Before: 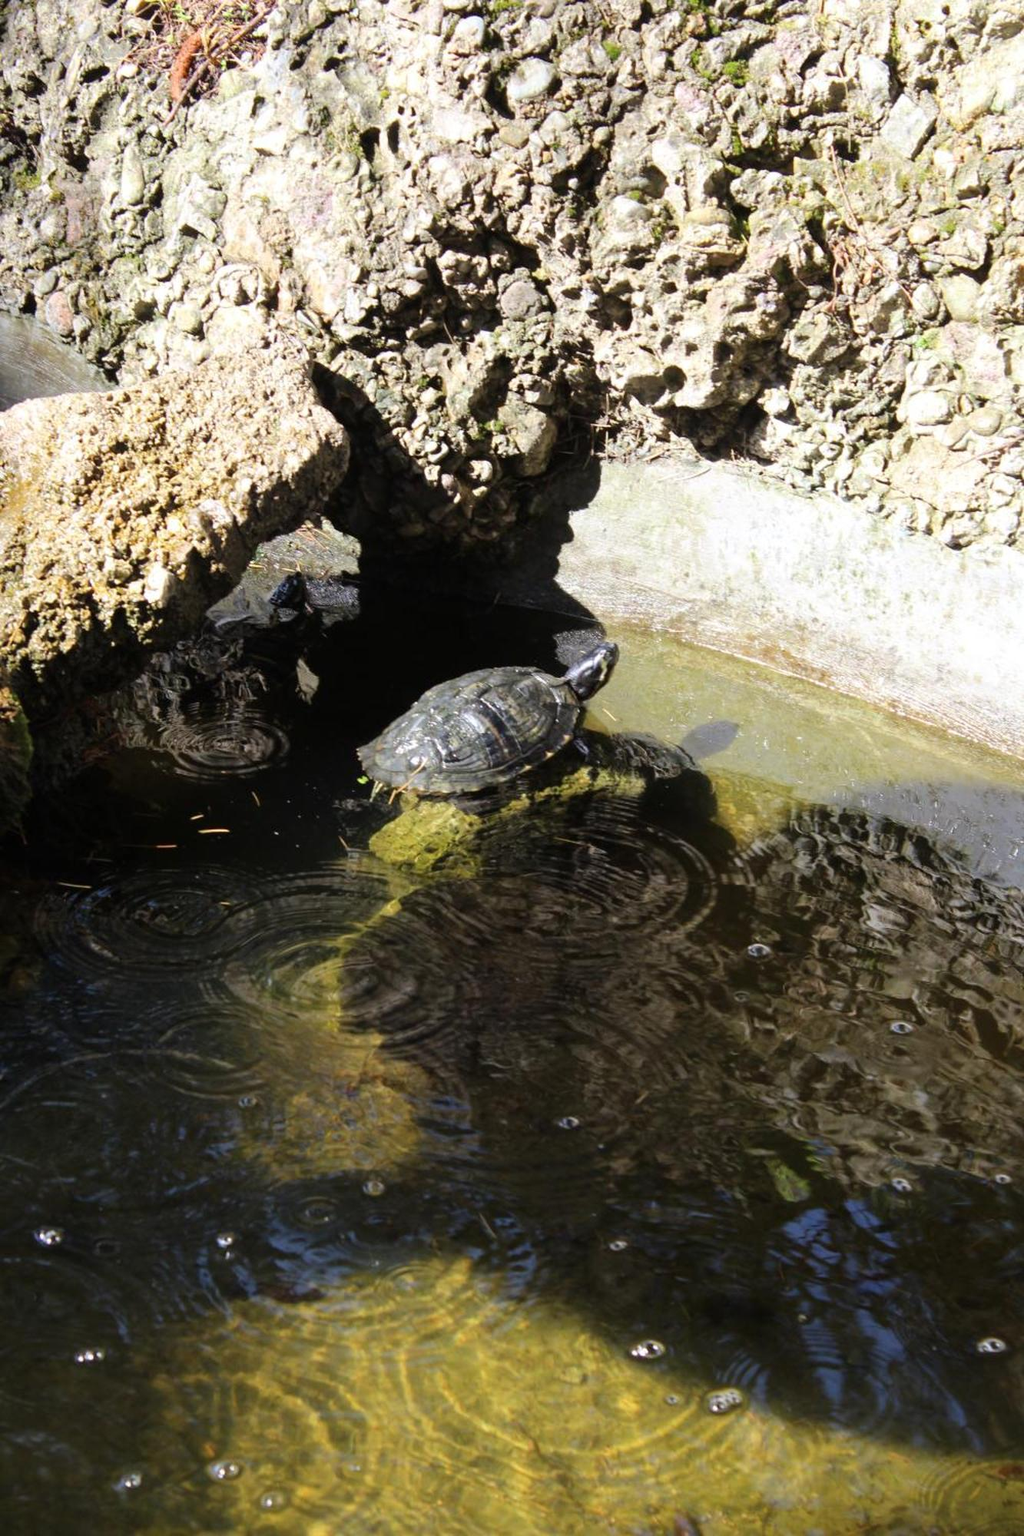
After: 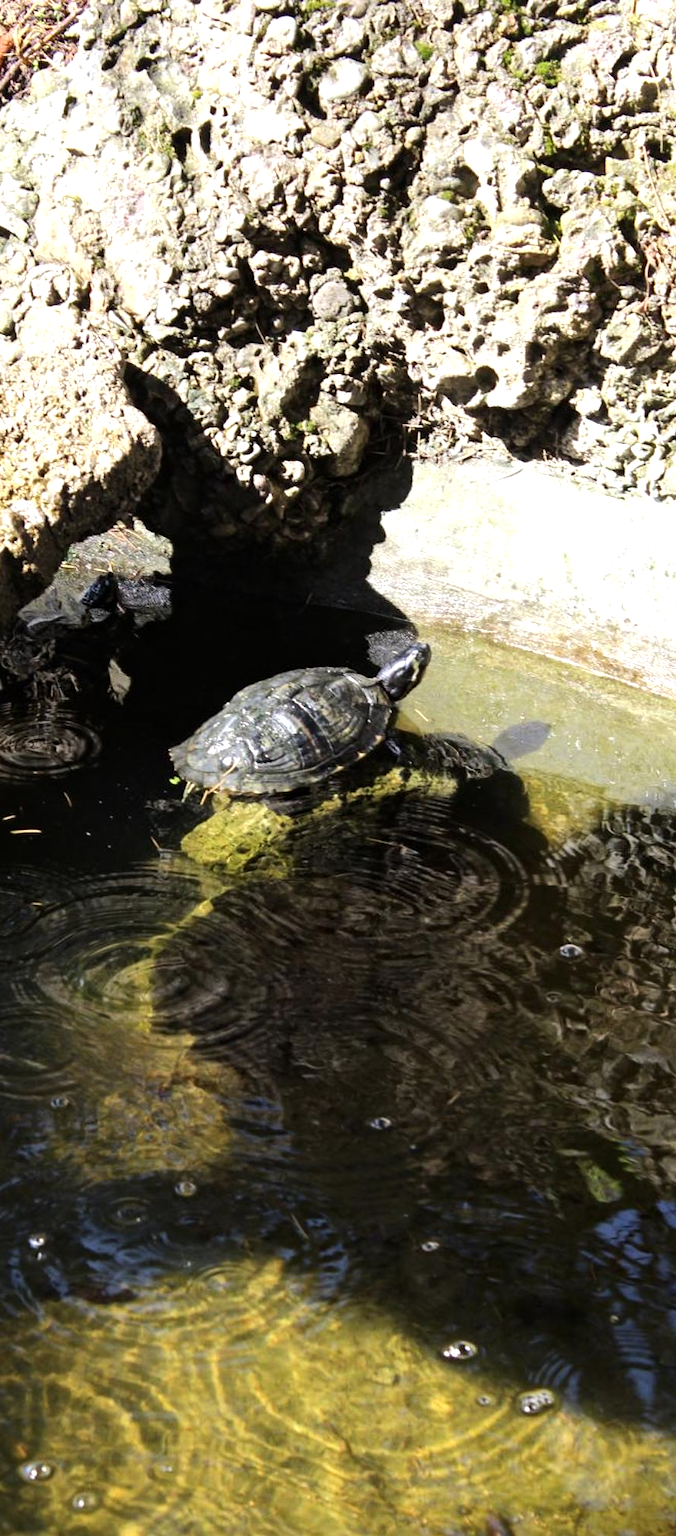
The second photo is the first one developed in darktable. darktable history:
tone equalizer: -8 EV -0.417 EV, -7 EV -0.389 EV, -6 EV -0.333 EV, -5 EV -0.222 EV, -3 EV 0.222 EV, -2 EV 0.333 EV, -1 EV 0.389 EV, +0 EV 0.417 EV, edges refinement/feathering 500, mask exposure compensation -1.57 EV, preserve details no
crop and rotate: left 18.442%, right 15.508%
local contrast: mode bilateral grid, contrast 28, coarseness 16, detail 115%, midtone range 0.2
